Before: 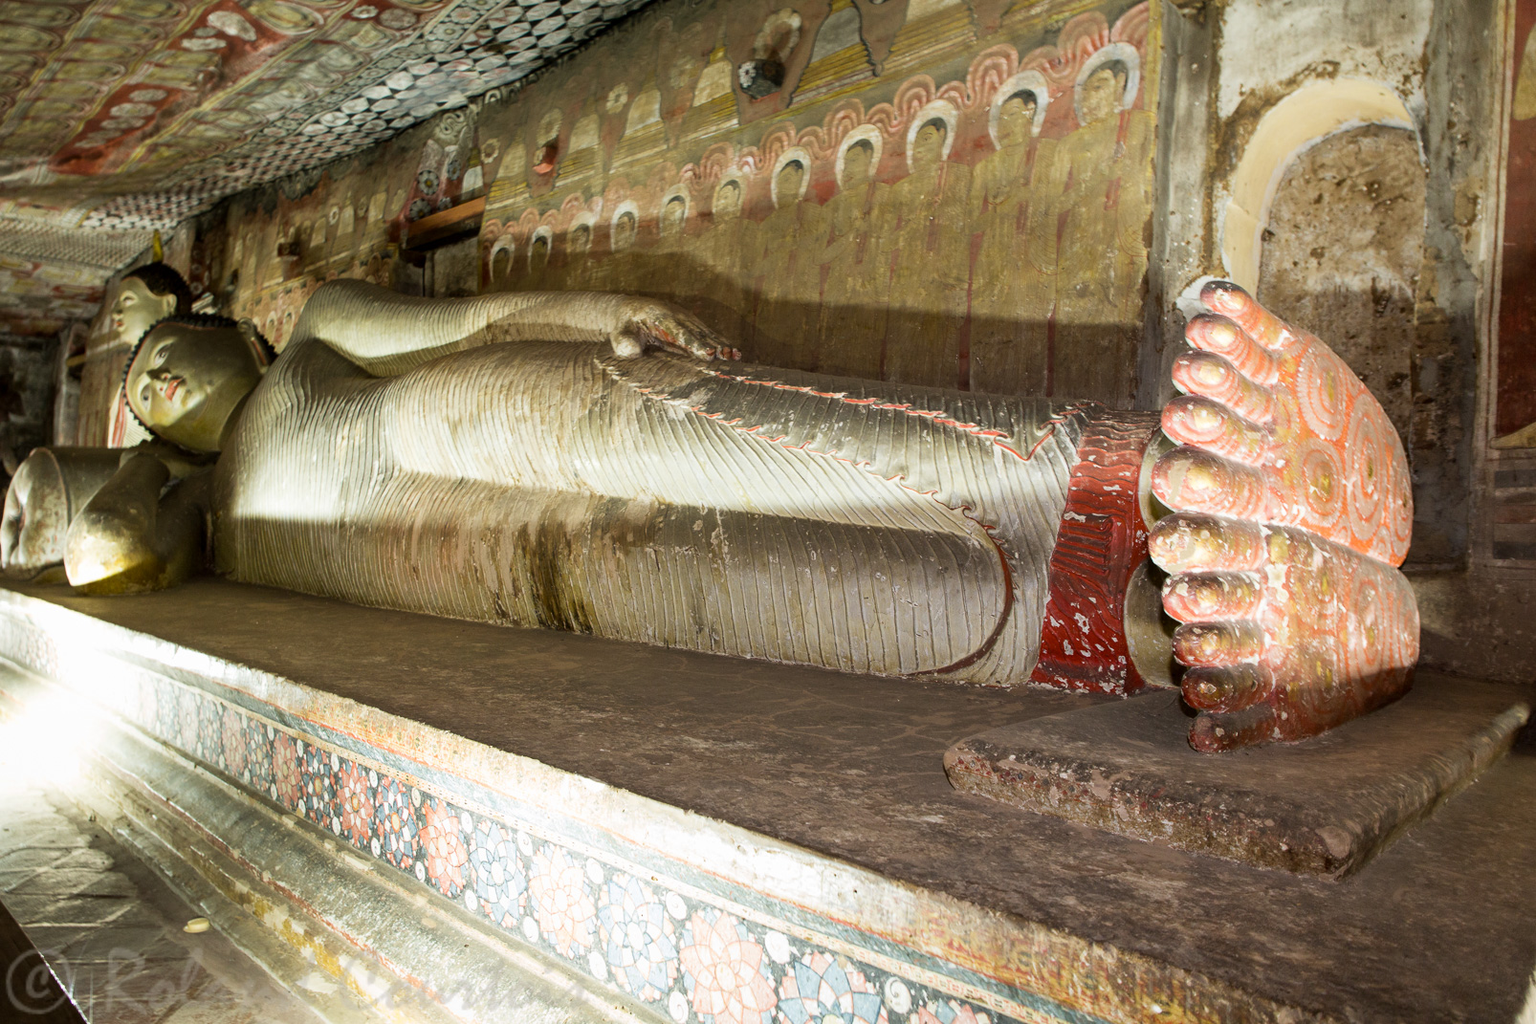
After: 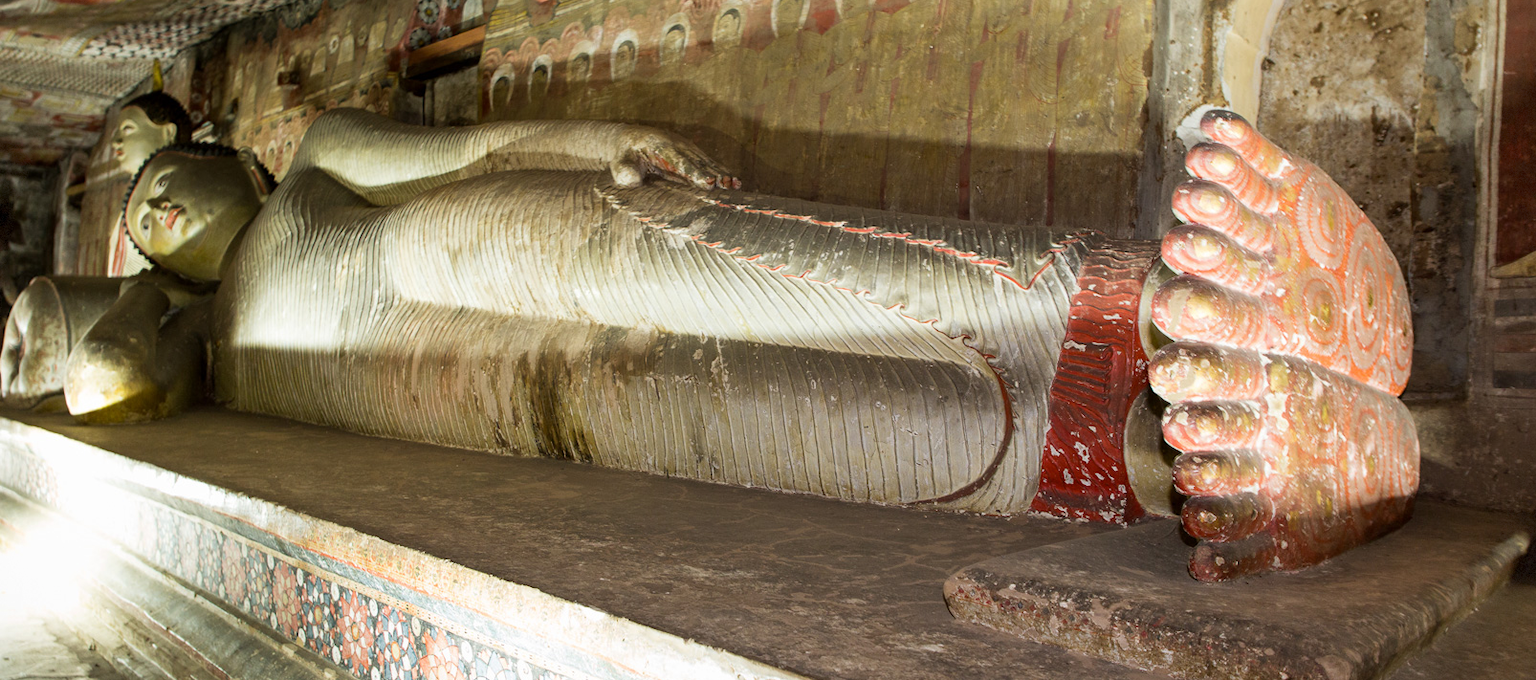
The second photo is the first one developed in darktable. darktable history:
vignetting: fall-off start 100%, fall-off radius 71%, brightness -0.434, saturation -0.2, width/height ratio 1.178, dithering 8-bit output, unbound false
crop: top 16.727%, bottom 16.727%
